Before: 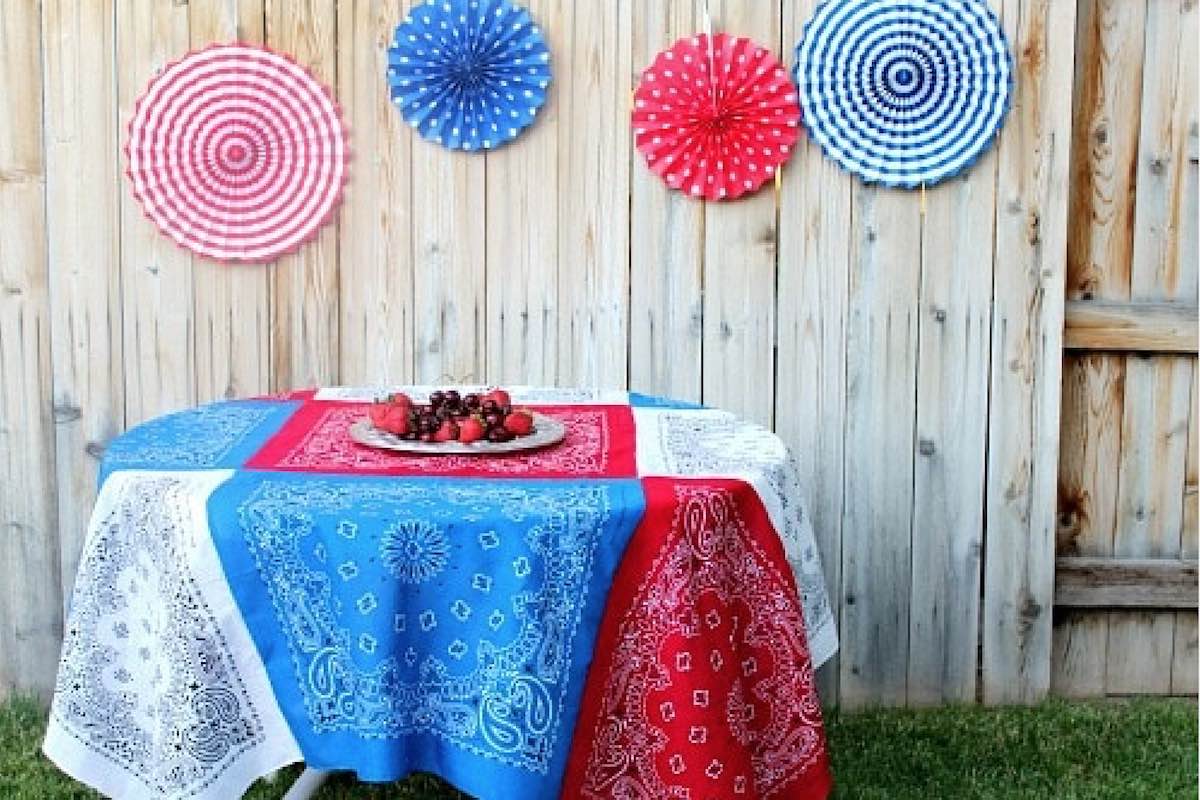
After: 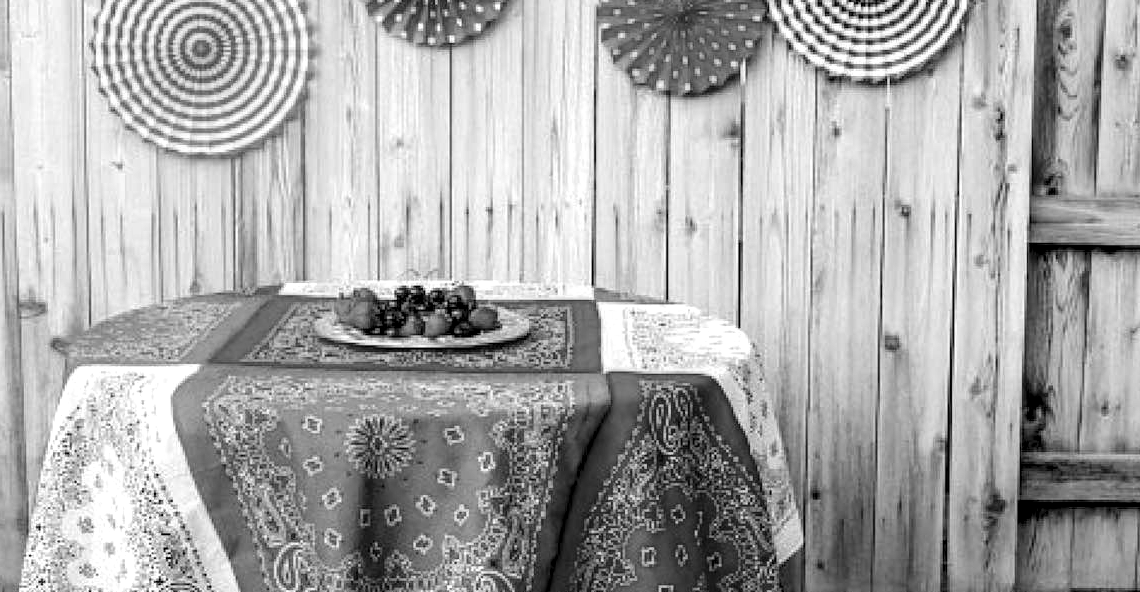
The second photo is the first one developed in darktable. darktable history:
crop and rotate: left 2.991%, top 13.302%, right 1.981%, bottom 12.636%
local contrast: detail 150%
monochrome: on, module defaults
color balance rgb: perceptual saturation grading › global saturation 30%, global vibrance 20%
tone equalizer: on, module defaults
